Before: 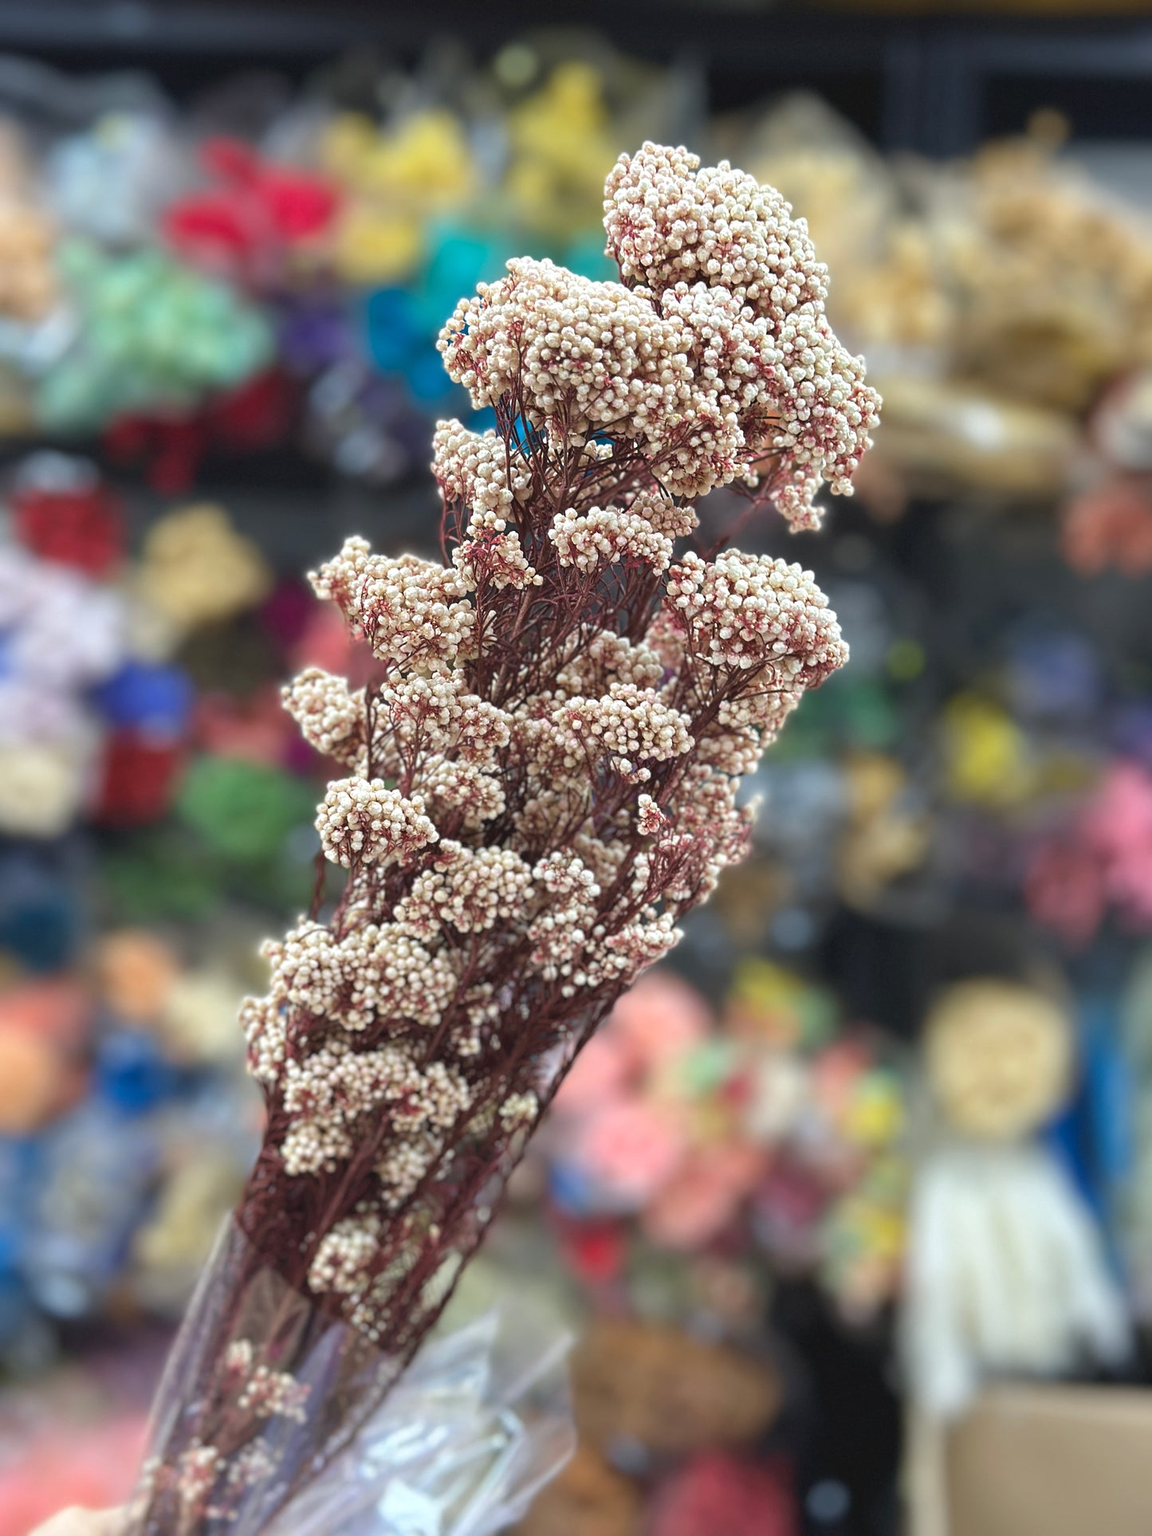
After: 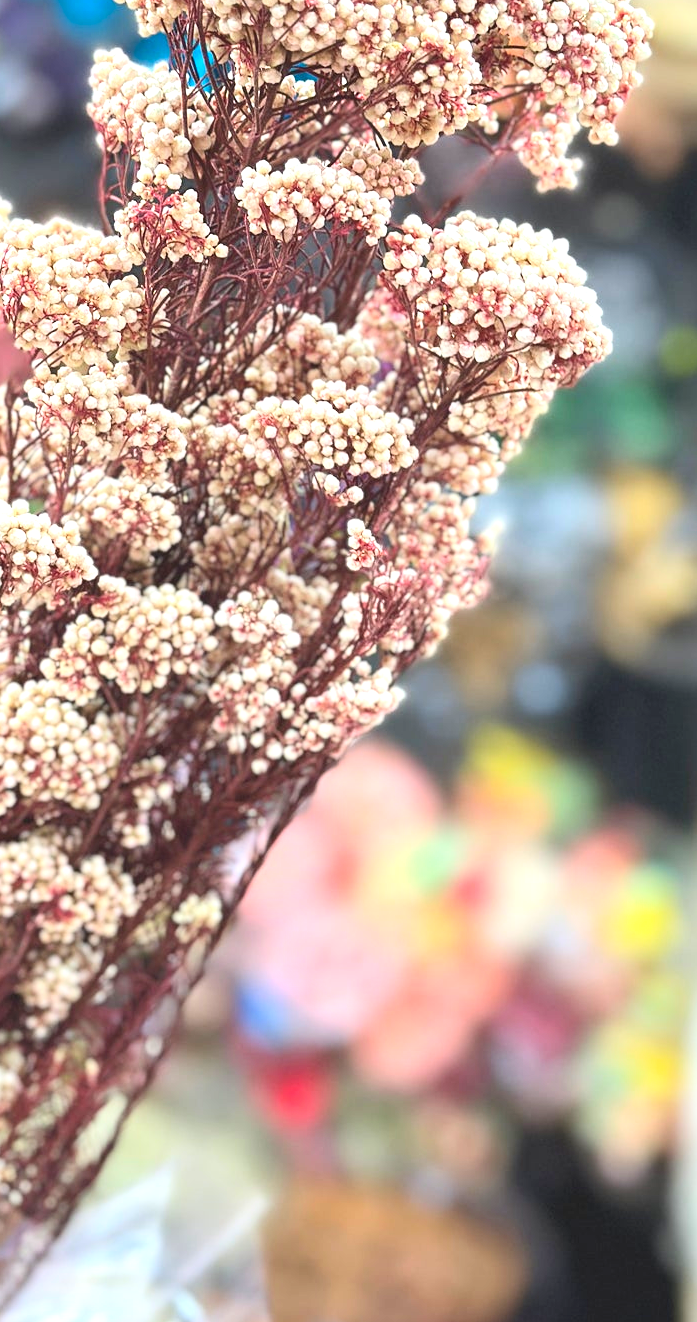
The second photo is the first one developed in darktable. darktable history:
crop: left 31.36%, top 24.787%, right 20.397%, bottom 6.586%
contrast brightness saturation: contrast 0.197, brightness 0.17, saturation 0.229
exposure: black level correction 0, exposure 0.692 EV, compensate highlight preservation false
